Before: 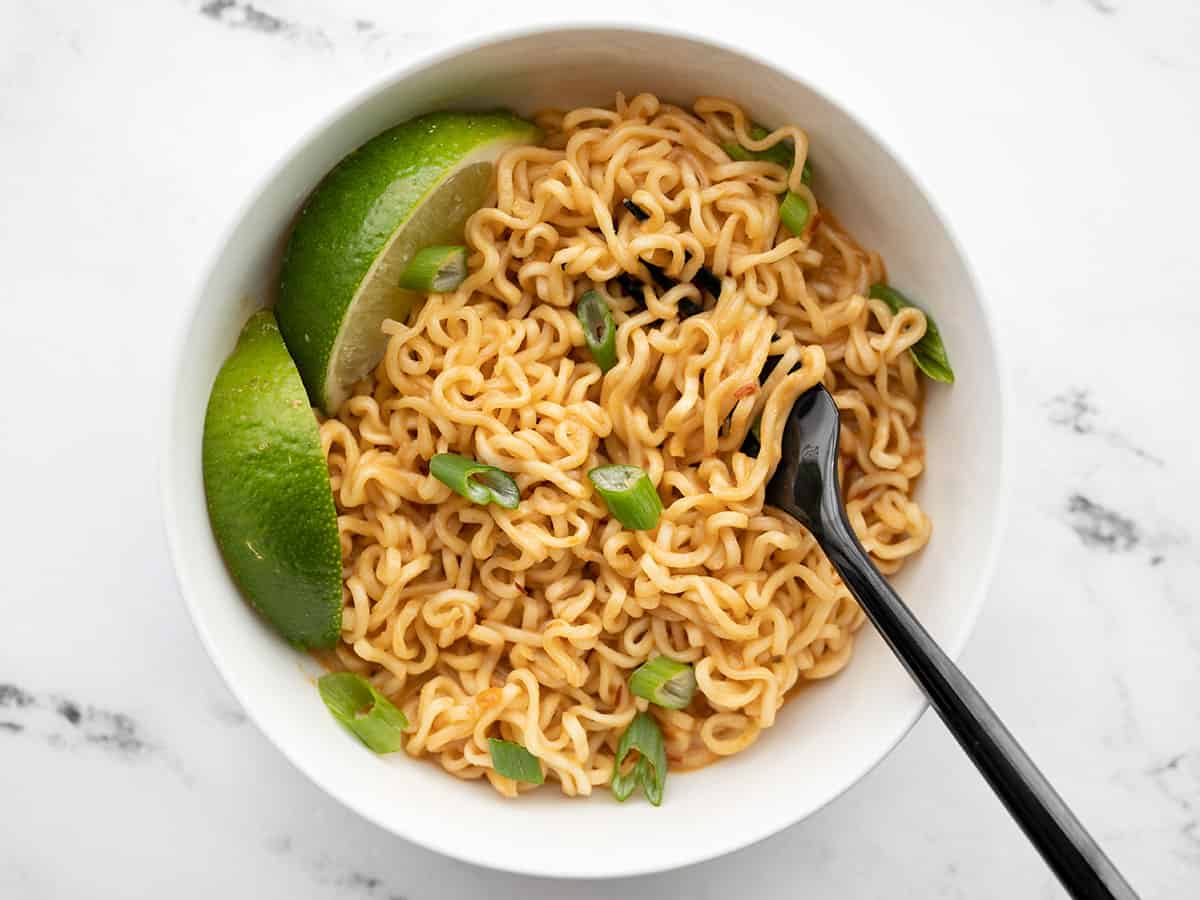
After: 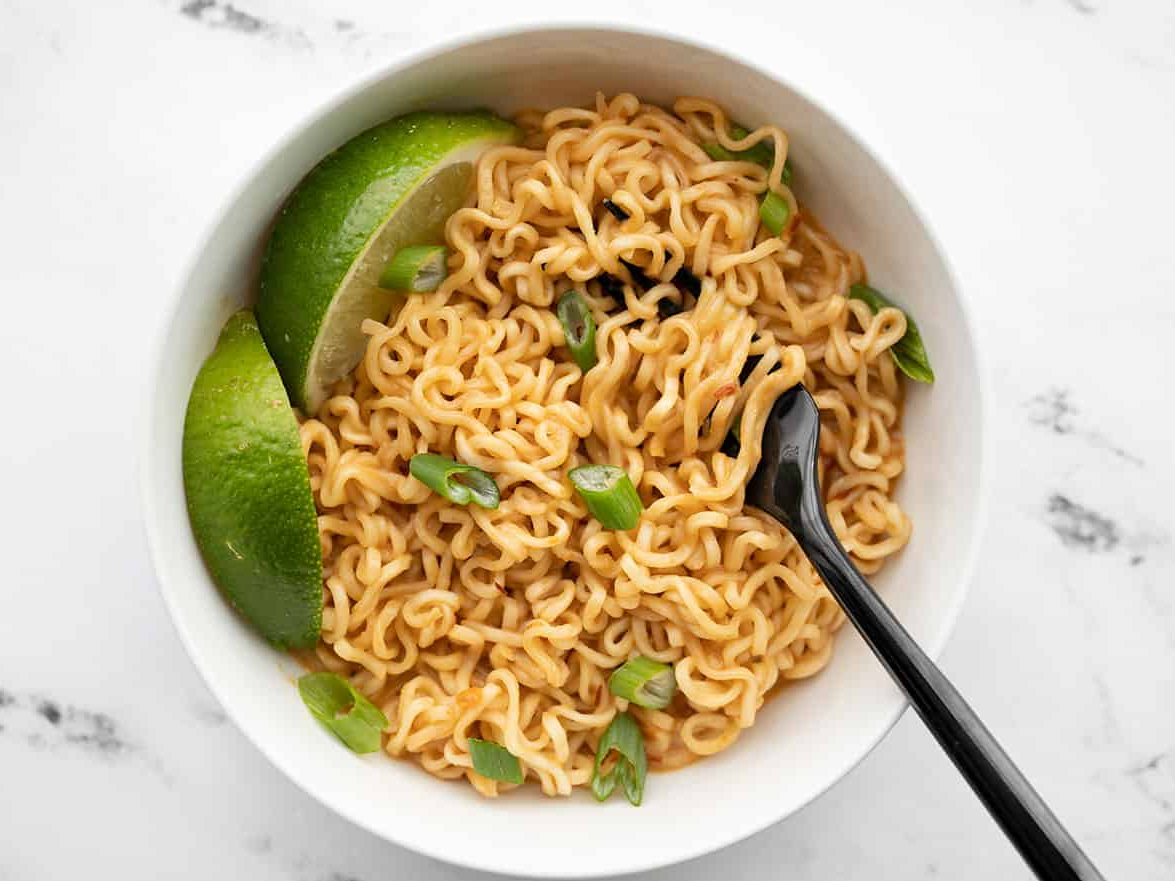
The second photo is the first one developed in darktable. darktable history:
white balance: red 1, blue 1
crop: left 1.743%, right 0.268%, bottom 2.011%
